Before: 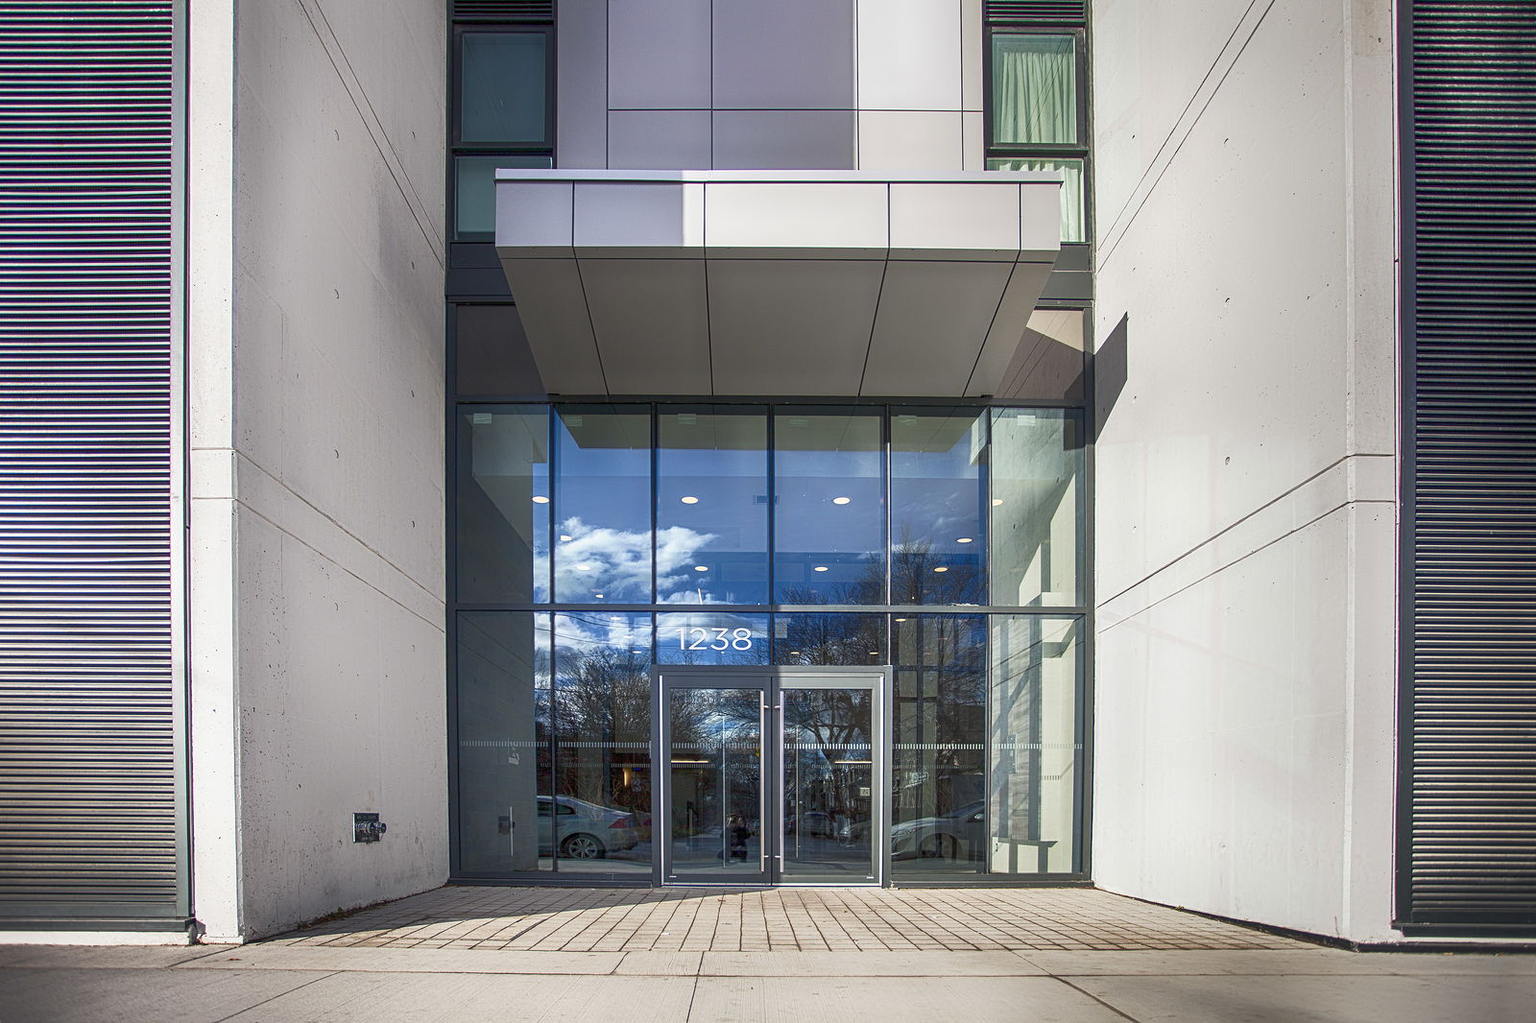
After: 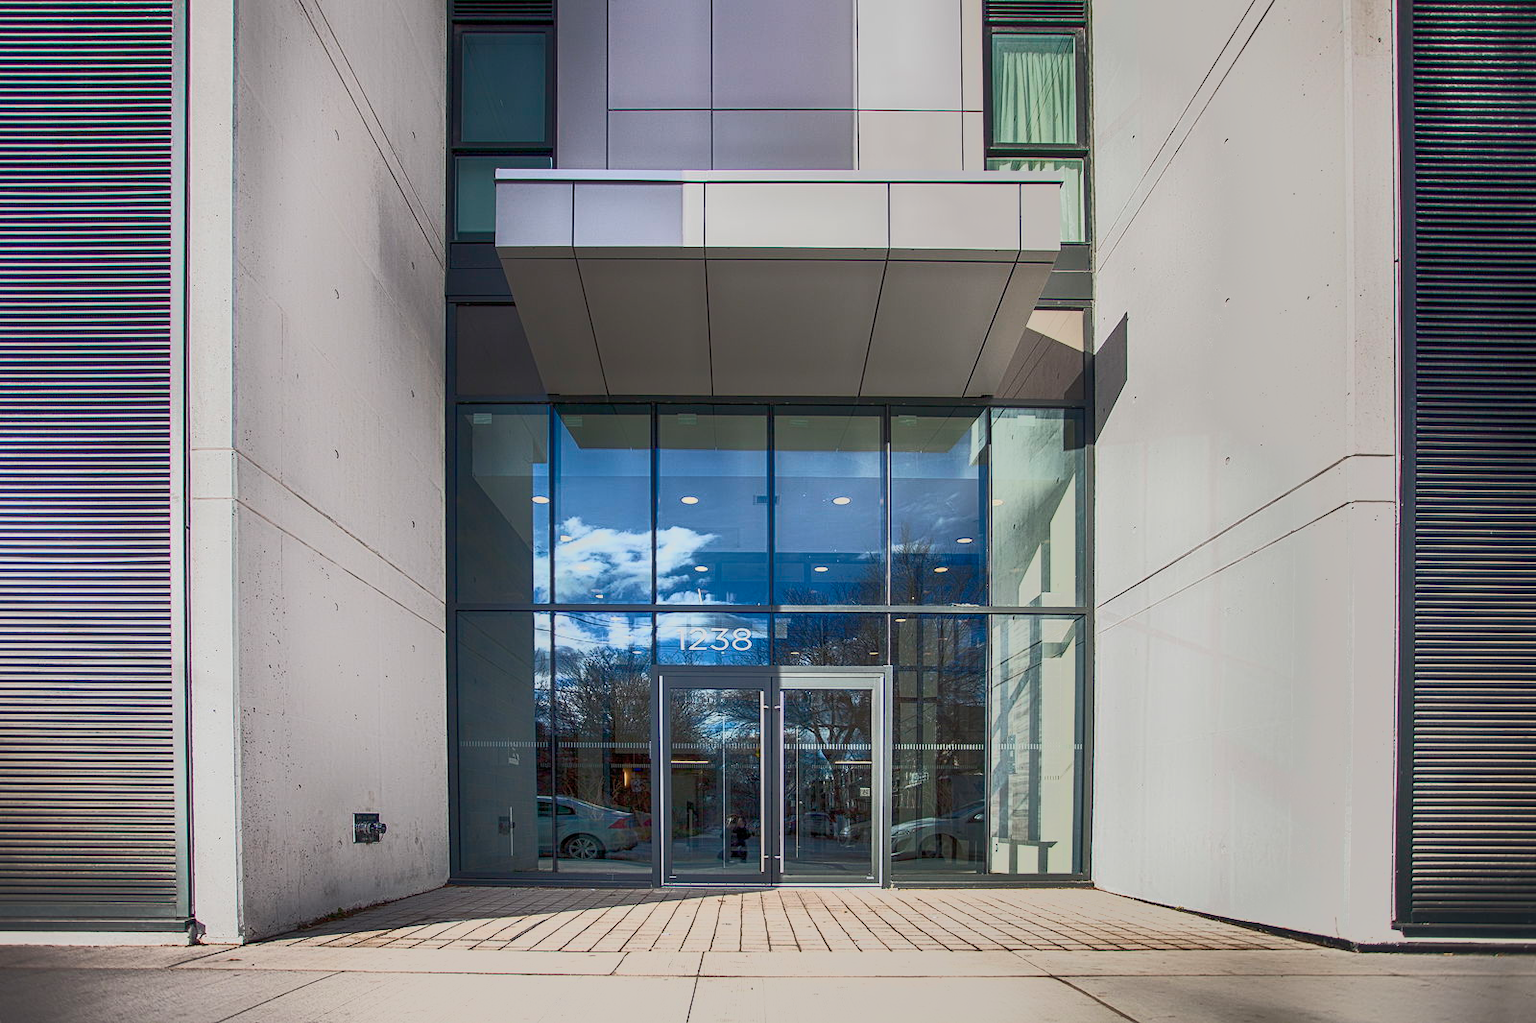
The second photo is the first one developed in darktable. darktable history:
tone equalizer: -7 EV -0.63 EV, -6 EV 1 EV, -5 EV -0.45 EV, -4 EV 0.43 EV, -3 EV 0.41 EV, -2 EV 0.15 EV, -1 EV -0.15 EV, +0 EV -0.39 EV, smoothing diameter 25%, edges refinement/feathering 10, preserve details guided filter
exposure: compensate exposure bias true, compensate highlight preservation false
